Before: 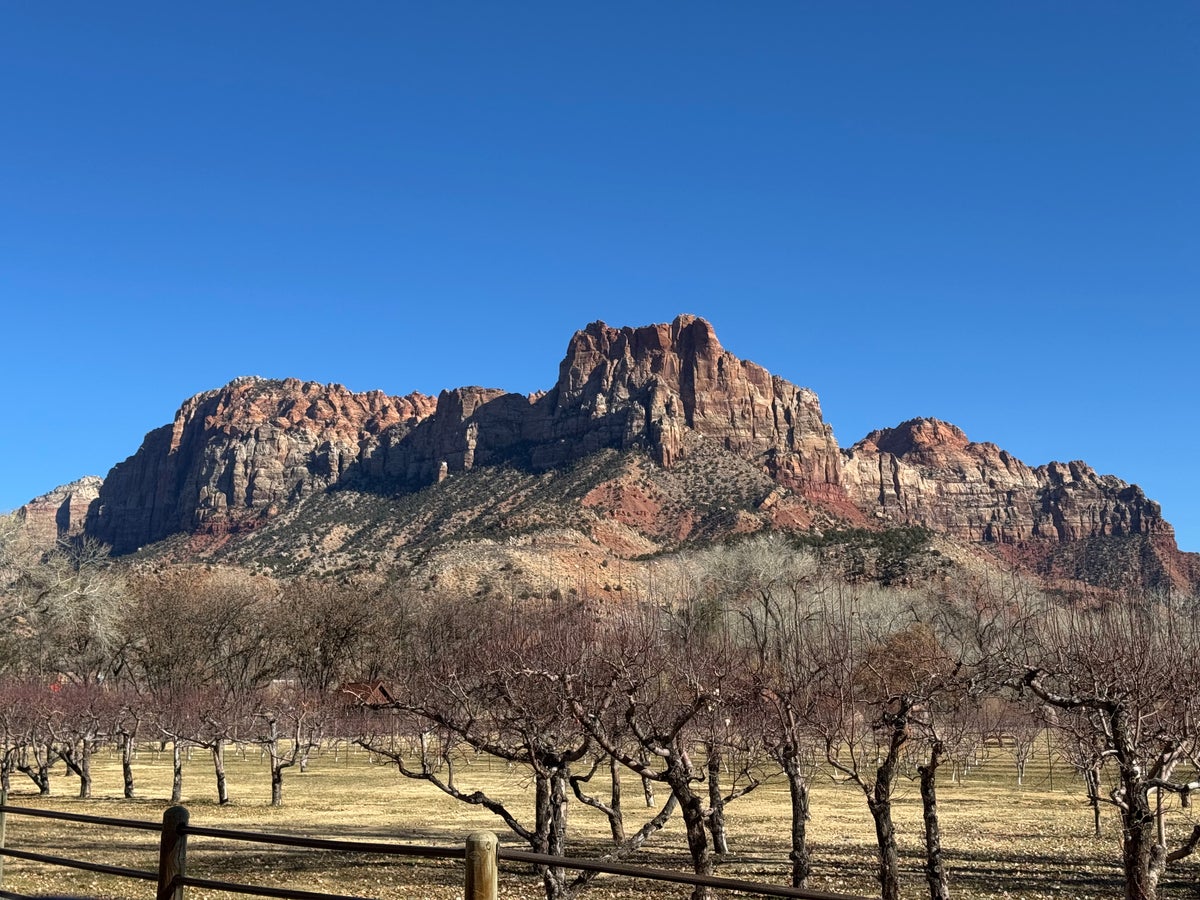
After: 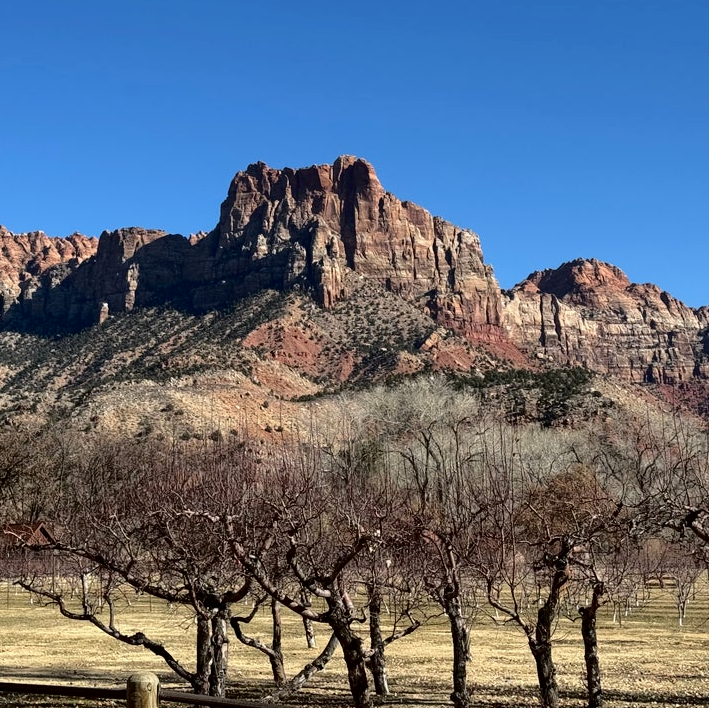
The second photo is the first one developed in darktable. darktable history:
crop and rotate: left 28.256%, top 17.734%, right 12.656%, bottom 3.573%
fill light: exposure -2 EV, width 8.6
